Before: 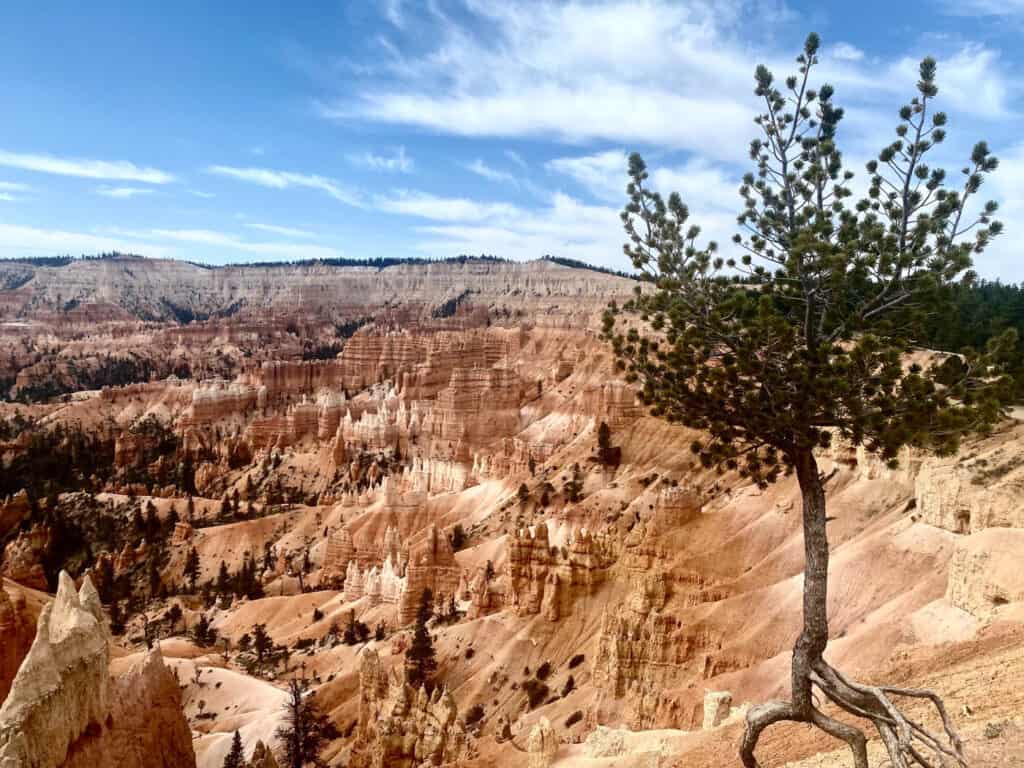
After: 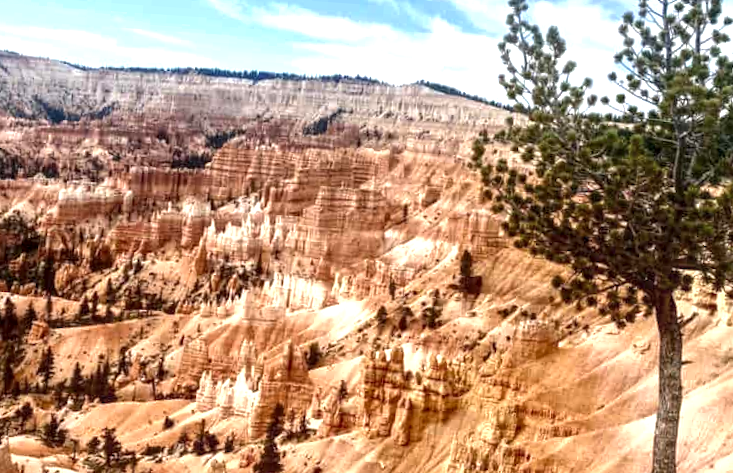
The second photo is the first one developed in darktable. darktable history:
local contrast: detail 130%
crop and rotate: angle -3.97°, left 9.804%, top 20.81%, right 12.164%, bottom 11.962%
shadows and highlights: radius 125.03, shadows 21.06, highlights -21.91, low approximation 0.01
levels: levels [0, 0.492, 0.984]
exposure: exposure 0.648 EV, compensate highlight preservation false
